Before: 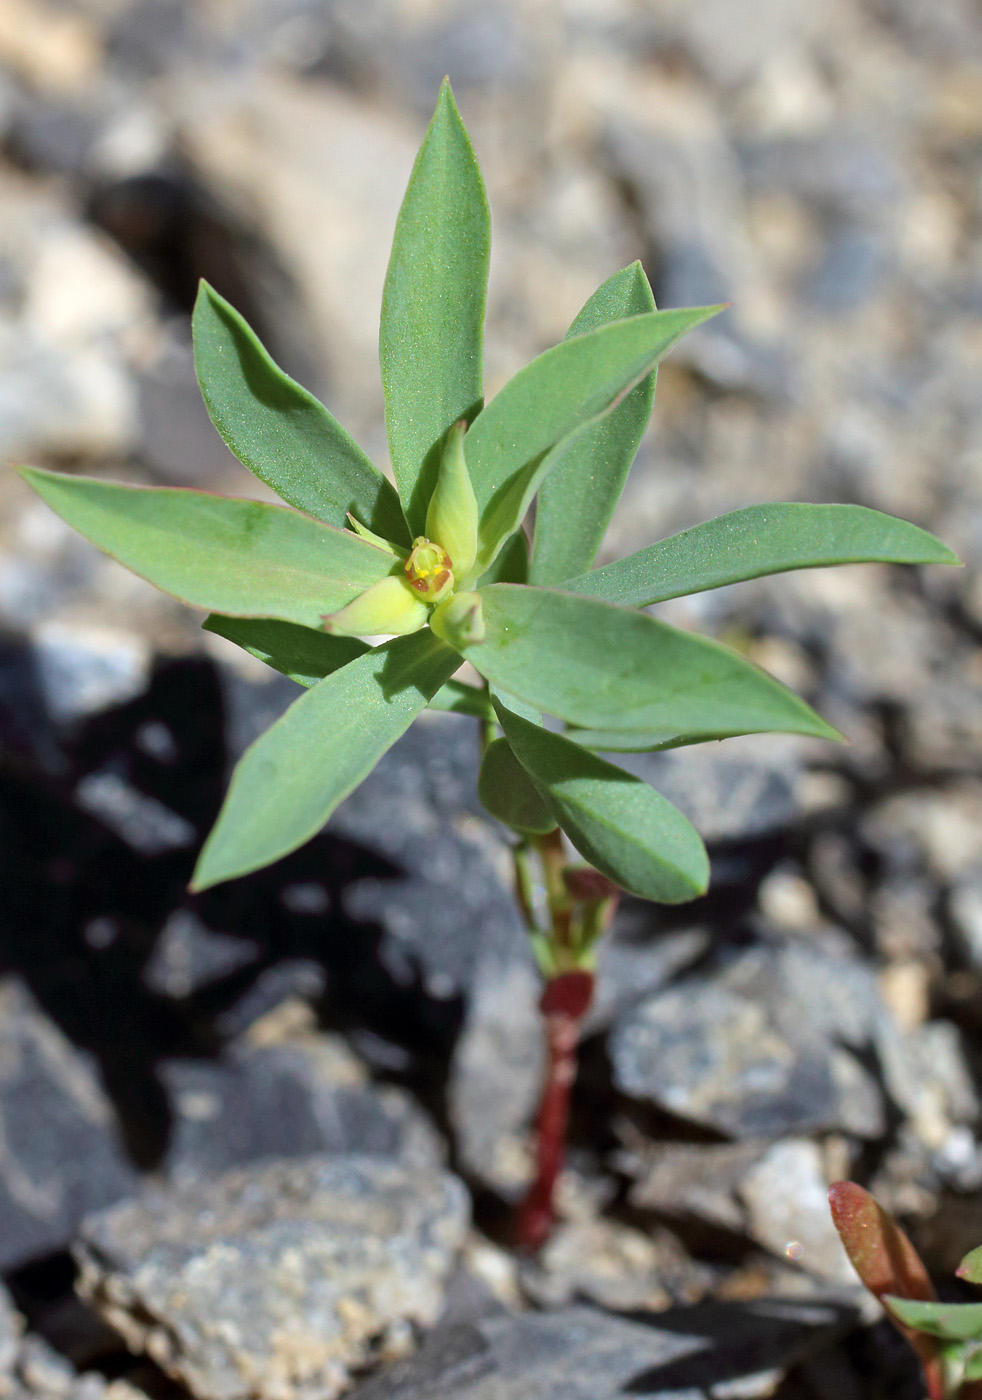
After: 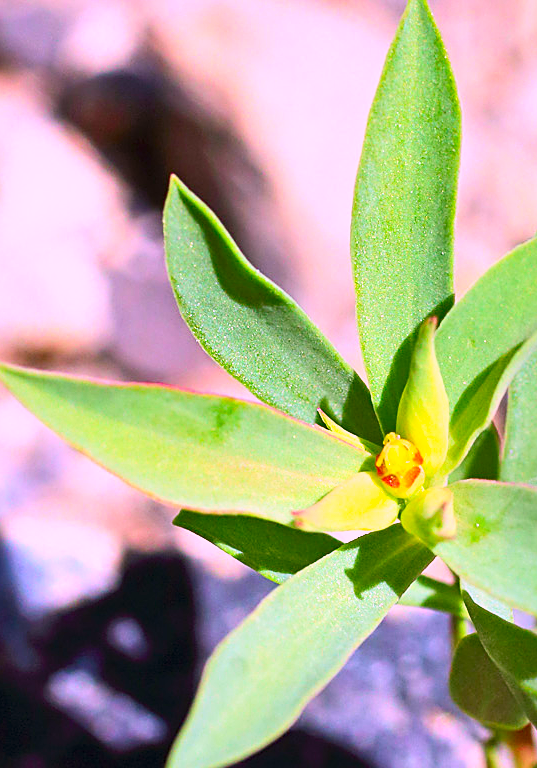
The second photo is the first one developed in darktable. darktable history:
contrast brightness saturation: contrast 0.2, brightness 0.16, saturation 0.22
crop and rotate: left 3.047%, top 7.509%, right 42.236%, bottom 37.598%
sharpen: on, module defaults
color correction: highlights a* 19.5, highlights b* -11.53, saturation 1.69
shadows and highlights: radius 125.46, shadows 30.51, highlights -30.51, low approximation 0.01, soften with gaussian
base curve: curves: ch0 [(0, 0) (0.688, 0.865) (1, 1)], preserve colors none
white balance: emerald 1
